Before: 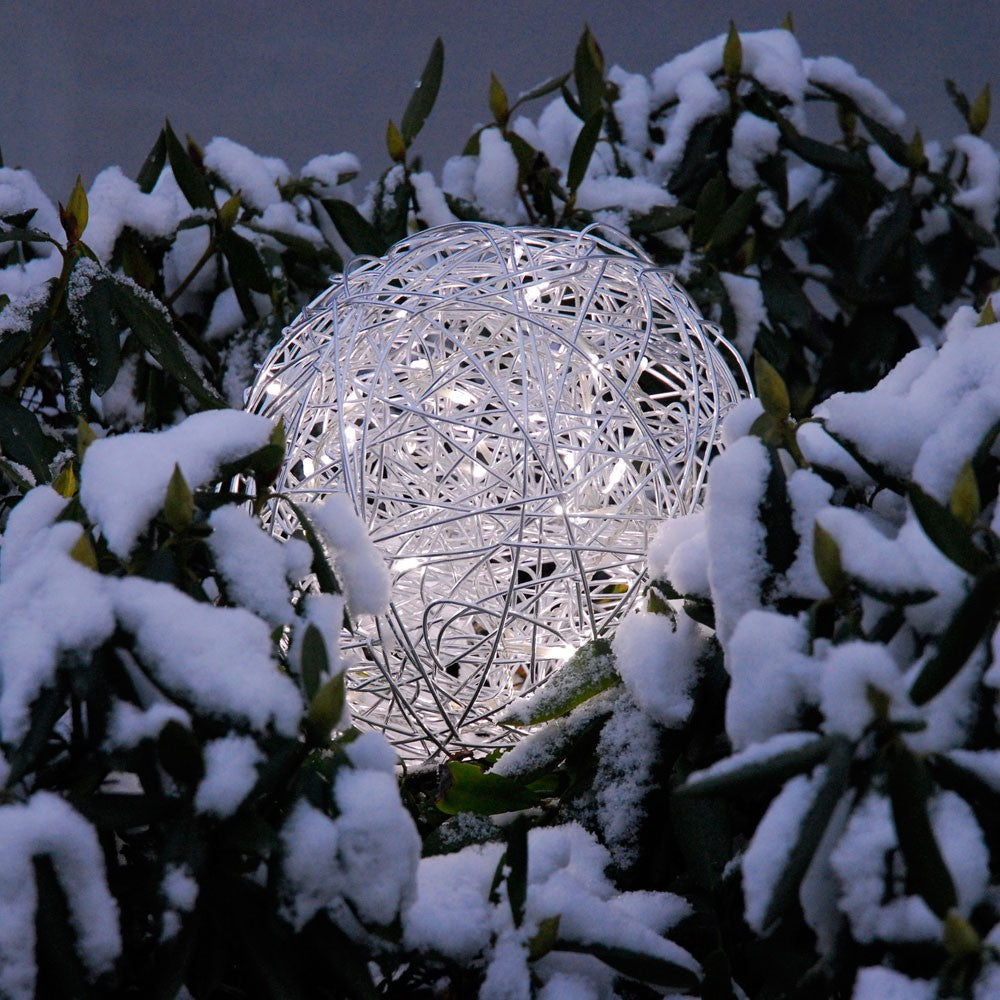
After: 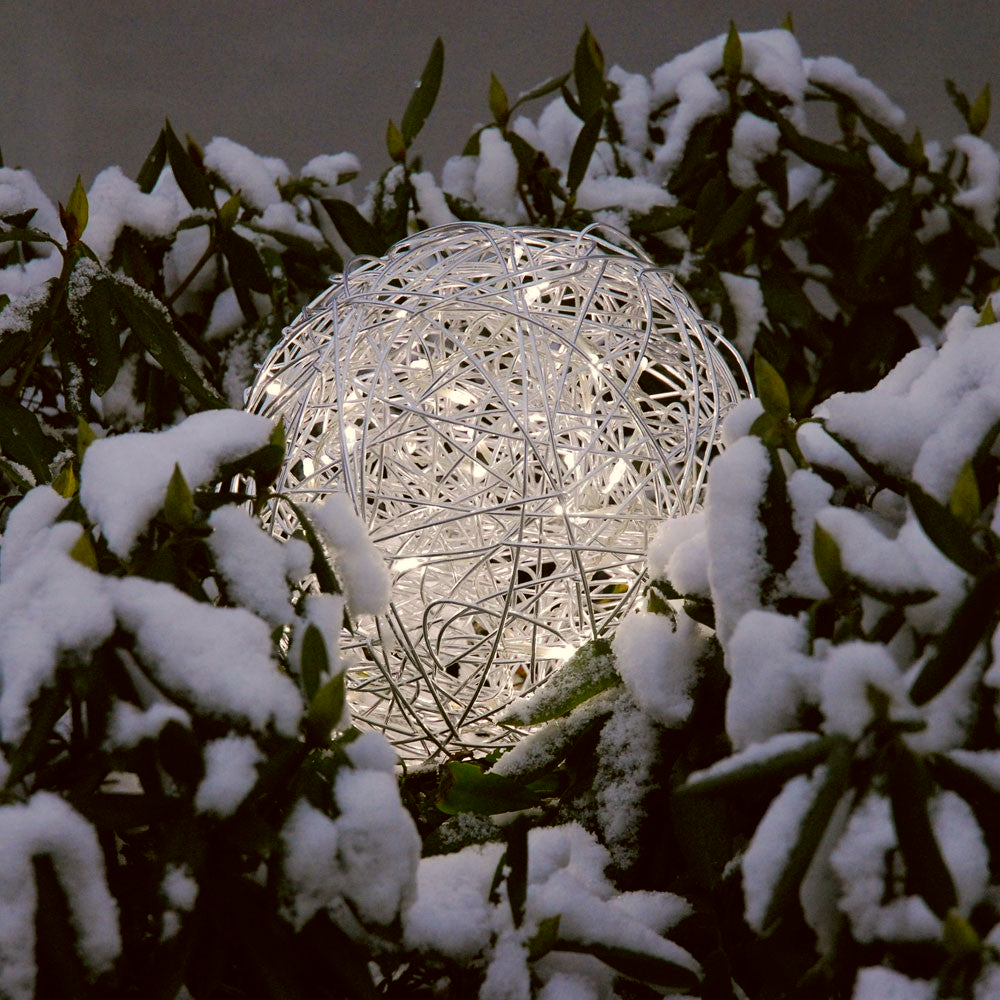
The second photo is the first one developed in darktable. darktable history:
color correction: highlights a* -1.43, highlights b* 10.12, shadows a* 0.395, shadows b* 19.35
